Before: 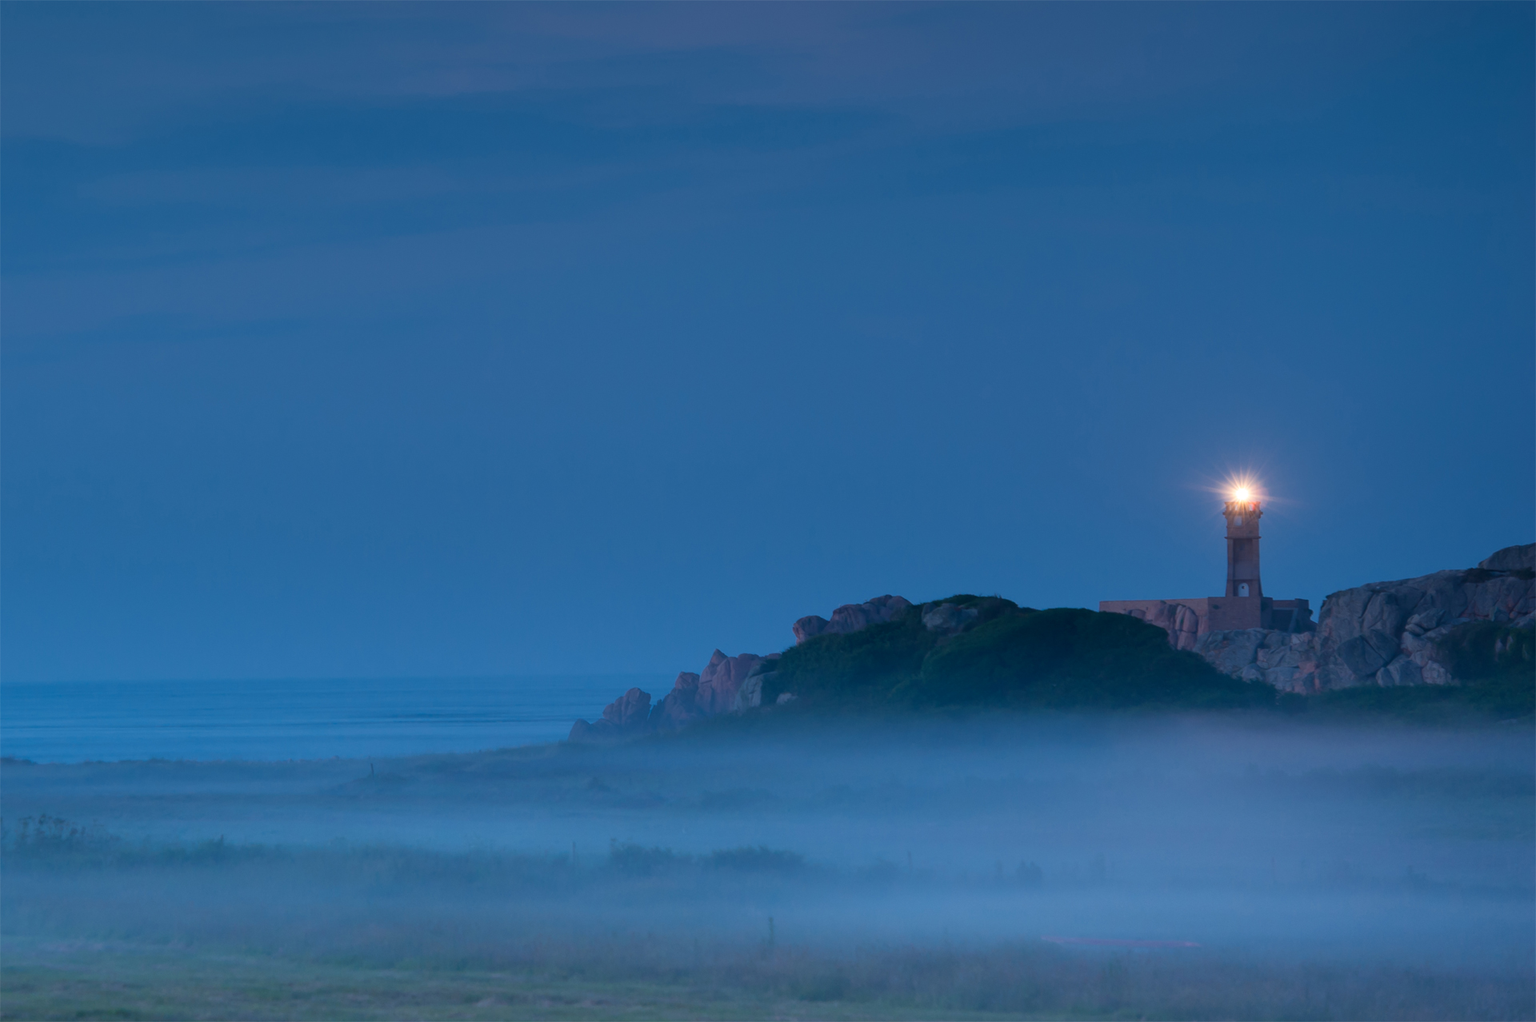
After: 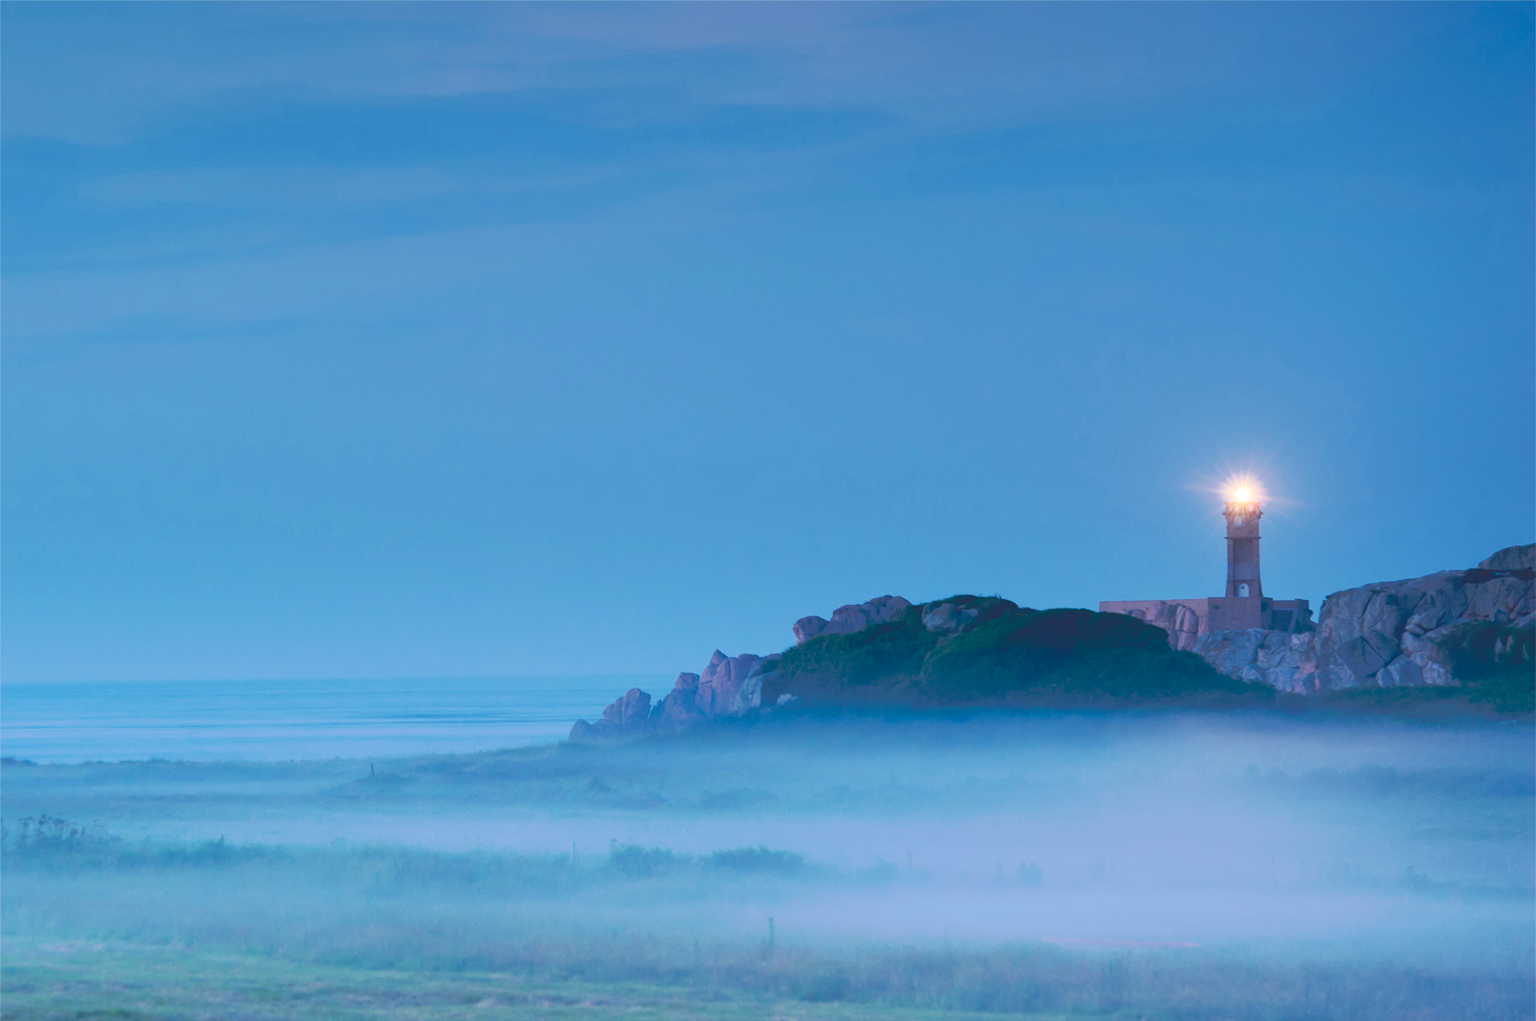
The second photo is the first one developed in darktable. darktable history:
contrast brightness saturation: contrast 0.2, brightness 0.16, saturation 0.22
crop: bottom 0.071%
tone curve: curves: ch0 [(0, 0) (0.003, 0.055) (0.011, 0.111) (0.025, 0.126) (0.044, 0.169) (0.069, 0.215) (0.1, 0.199) (0.136, 0.207) (0.177, 0.259) (0.224, 0.327) (0.277, 0.361) (0.335, 0.431) (0.399, 0.501) (0.468, 0.589) (0.543, 0.683) (0.623, 0.73) (0.709, 0.796) (0.801, 0.863) (0.898, 0.921) (1, 1)], preserve colors none
